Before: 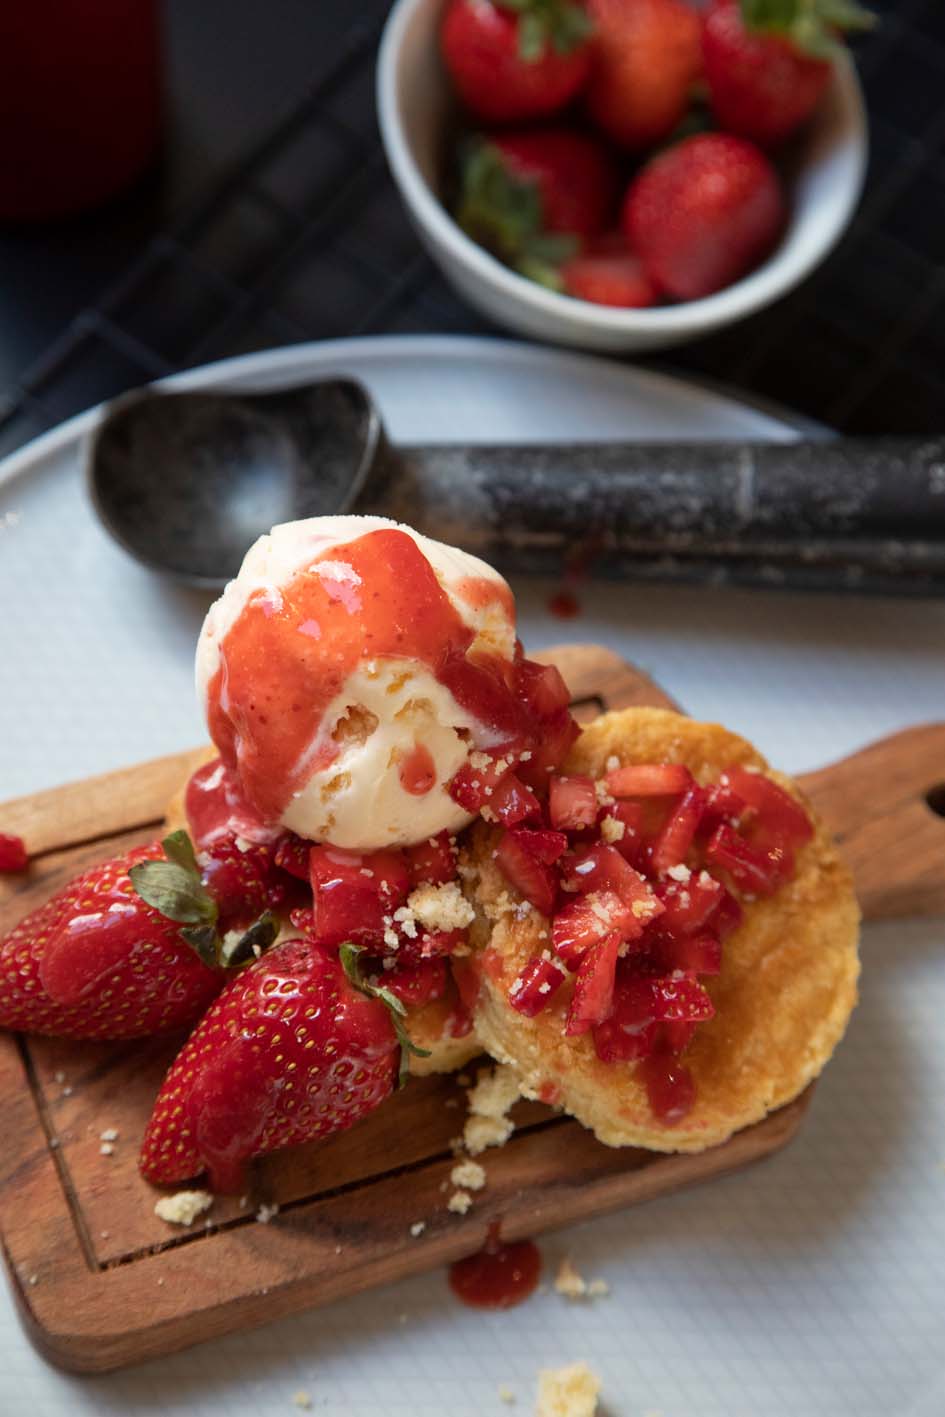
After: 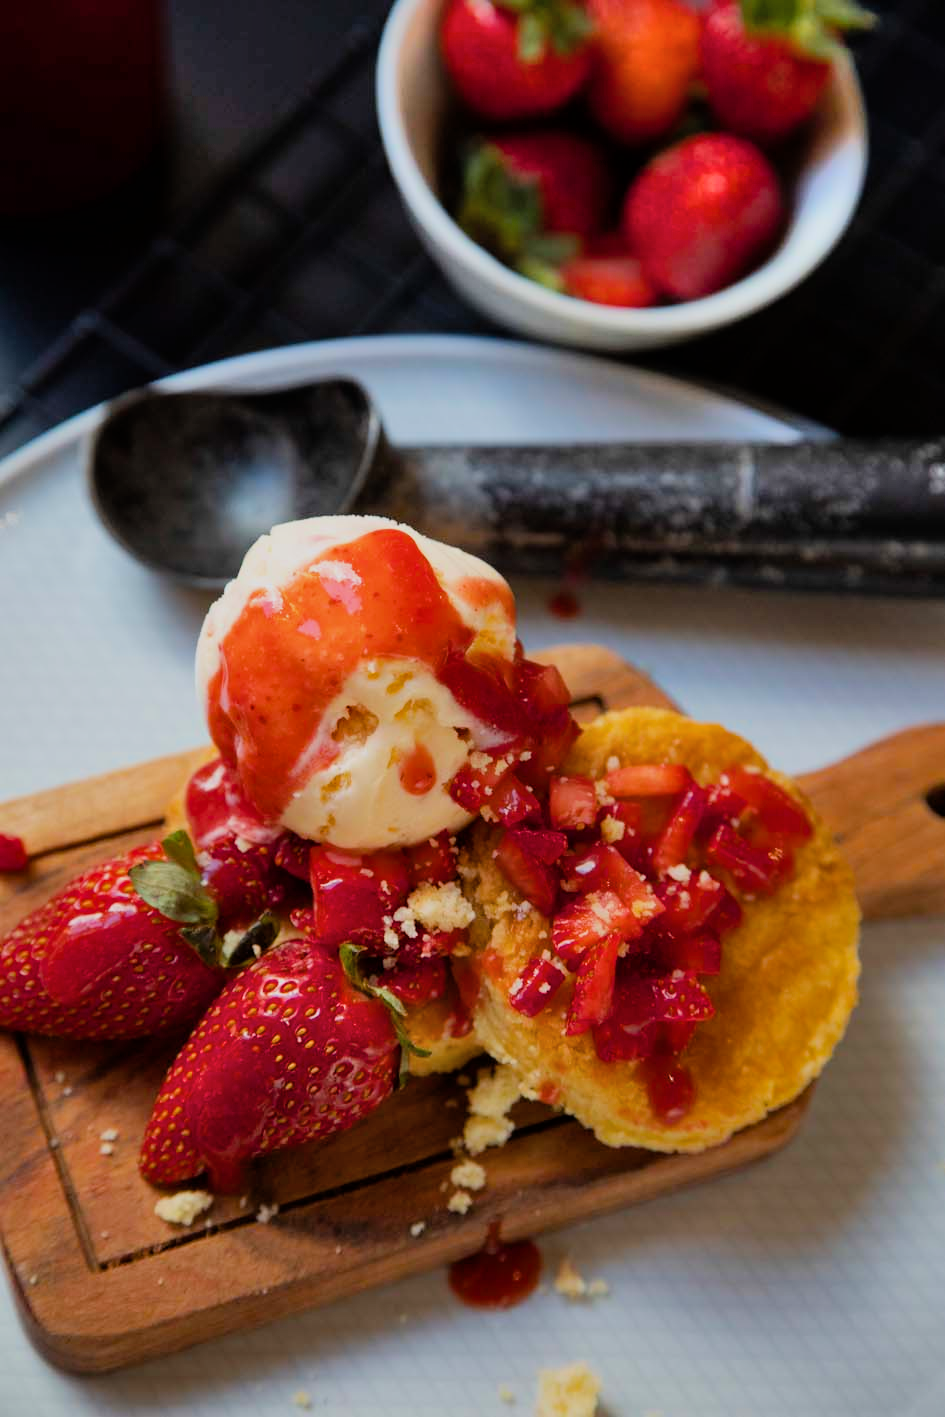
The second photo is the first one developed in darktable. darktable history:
shadows and highlights: radius 134.52, shadows color adjustment 98%, highlights color adjustment 58.12%, soften with gaussian
color balance rgb: perceptual saturation grading › global saturation 25.582%, global vibrance 20%
filmic rgb: black relative exposure -8.12 EV, white relative exposure 3.77 EV, hardness 4.44
